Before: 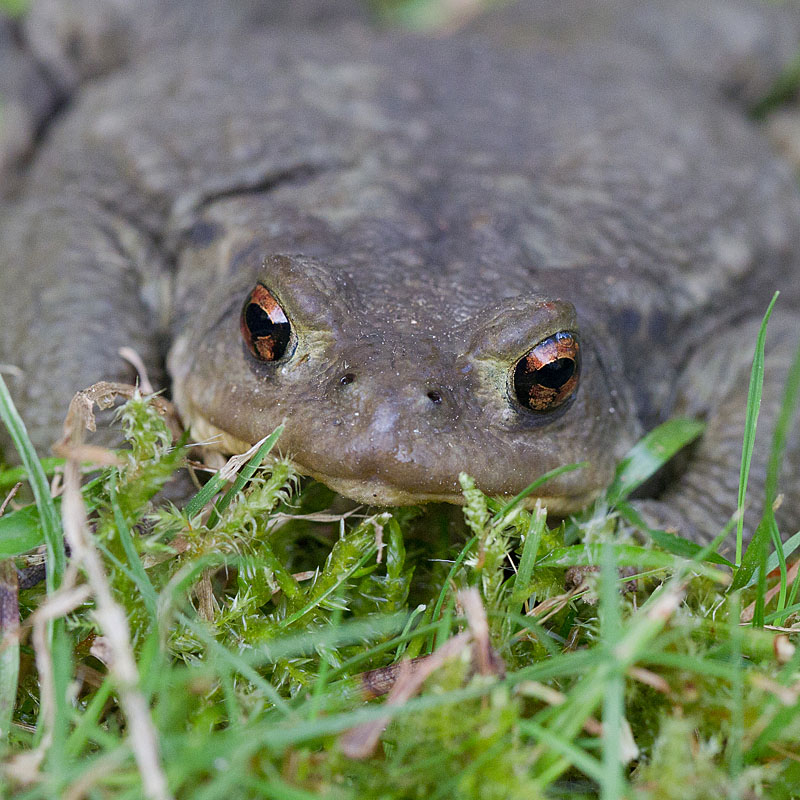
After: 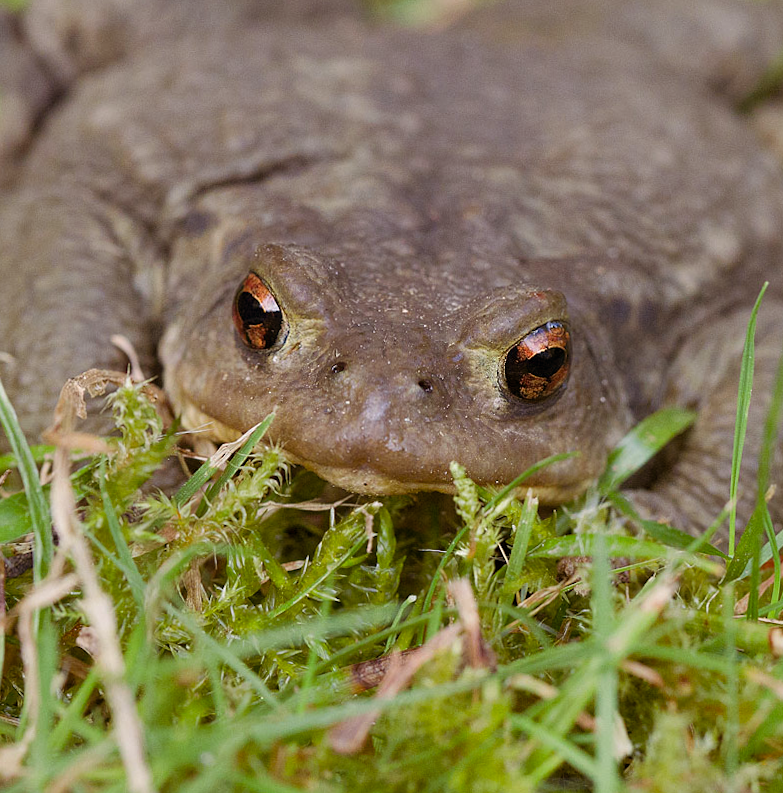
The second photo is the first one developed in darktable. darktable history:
rotate and perspective: rotation 0.226°, lens shift (vertical) -0.042, crop left 0.023, crop right 0.982, crop top 0.006, crop bottom 0.994
color balance rgb: shadows lift › chroma 4.41%, shadows lift › hue 27°, power › chroma 2.5%, power › hue 70°, highlights gain › chroma 1%, highlights gain › hue 27°, saturation formula JzAzBz (2021)
